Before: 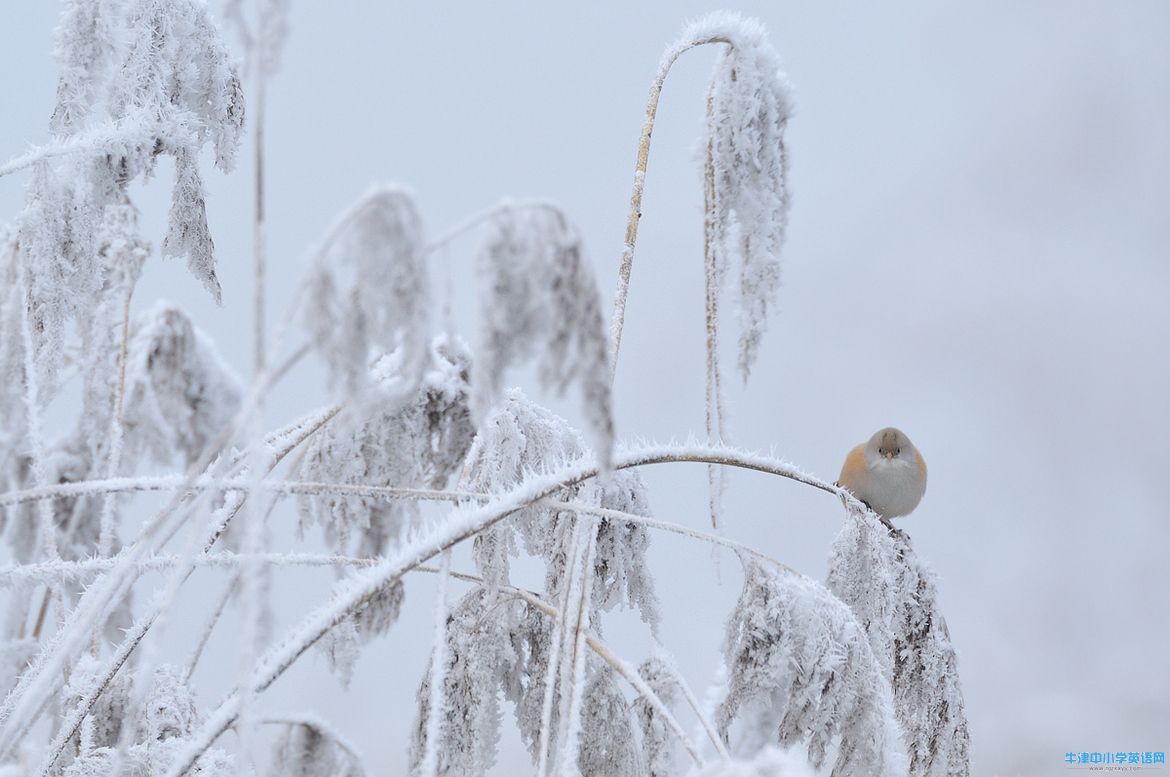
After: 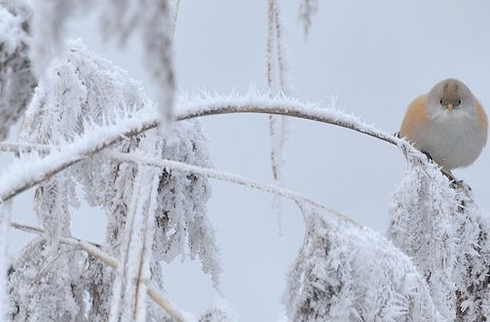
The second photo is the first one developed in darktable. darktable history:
crop: left 37.549%, top 45.024%, right 20.52%, bottom 13.478%
